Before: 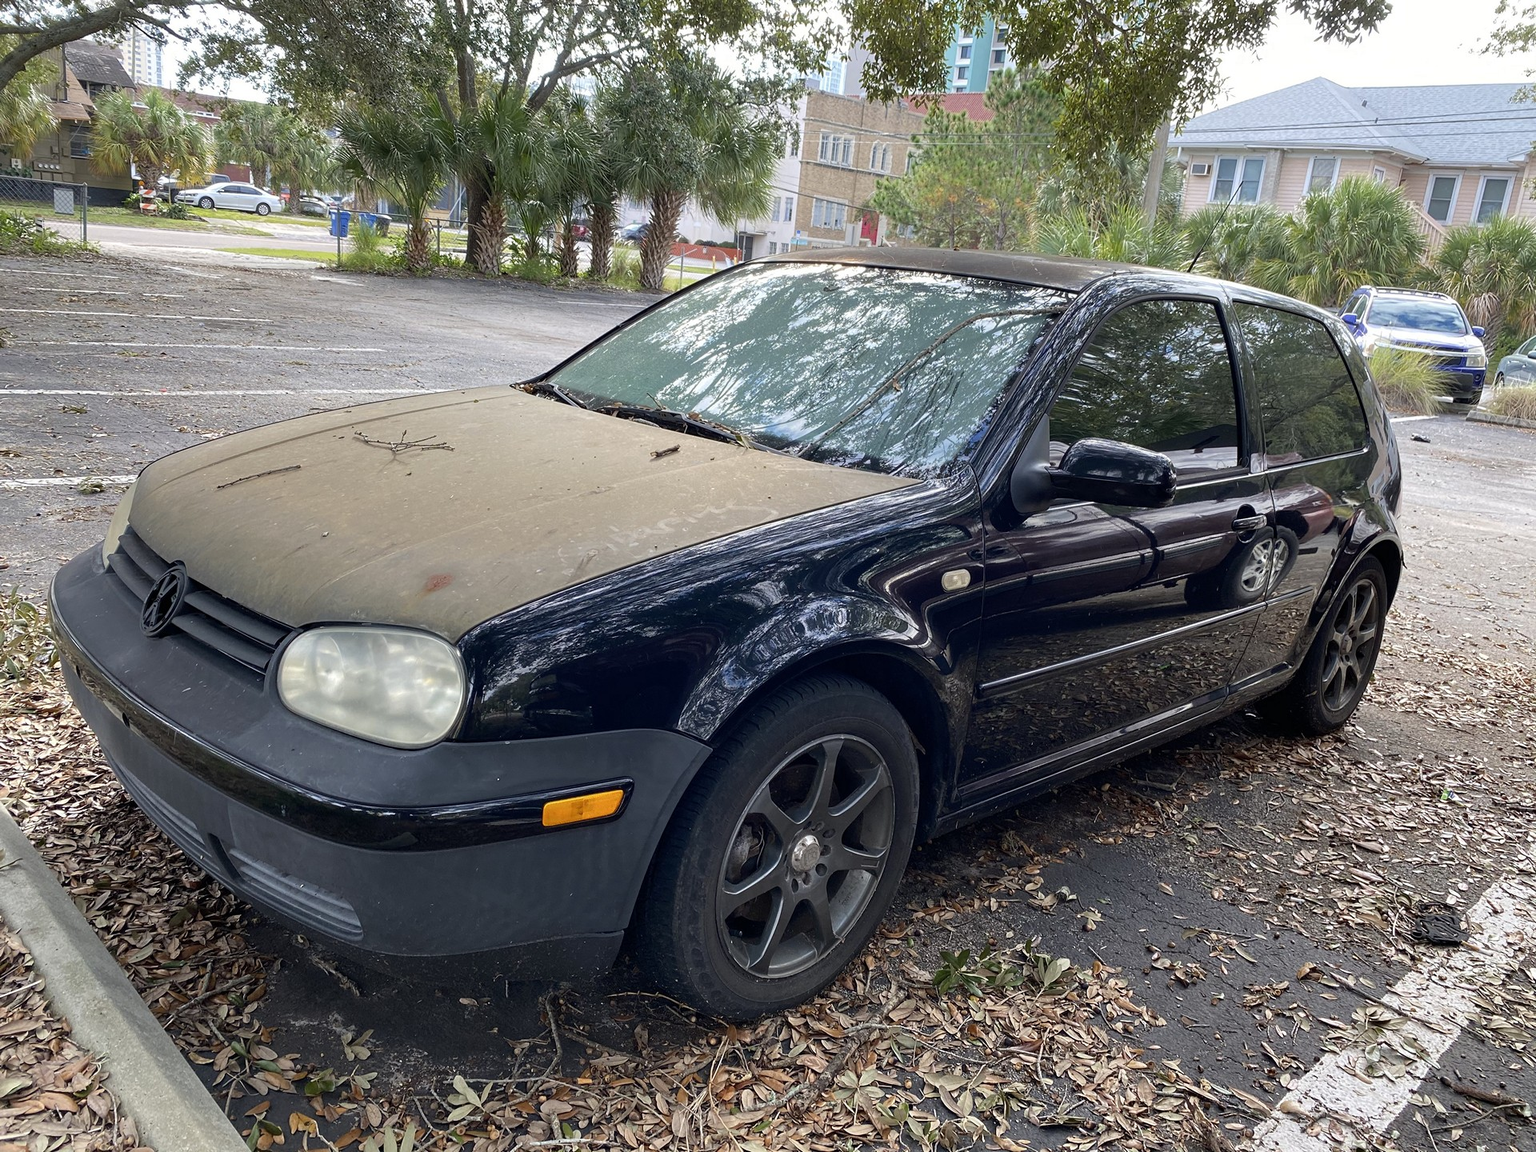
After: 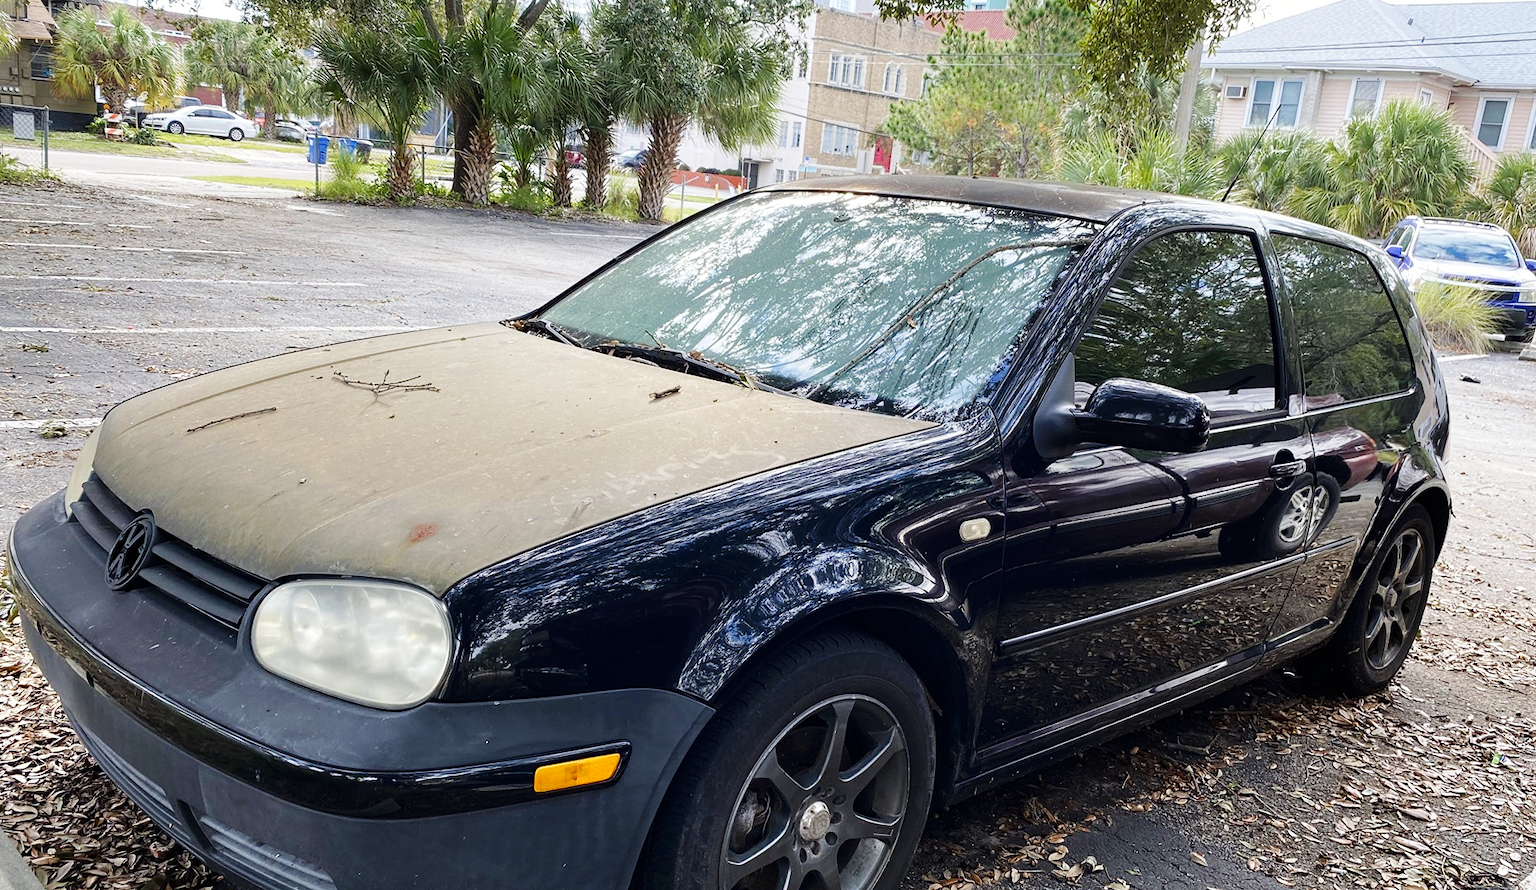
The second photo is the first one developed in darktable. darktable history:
base curve: curves: ch0 [(0, 0) (0.032, 0.025) (0.121, 0.166) (0.206, 0.329) (0.605, 0.79) (1, 1)], preserve colors none
crop: left 2.737%, top 7.287%, right 3.421%, bottom 20.179%
